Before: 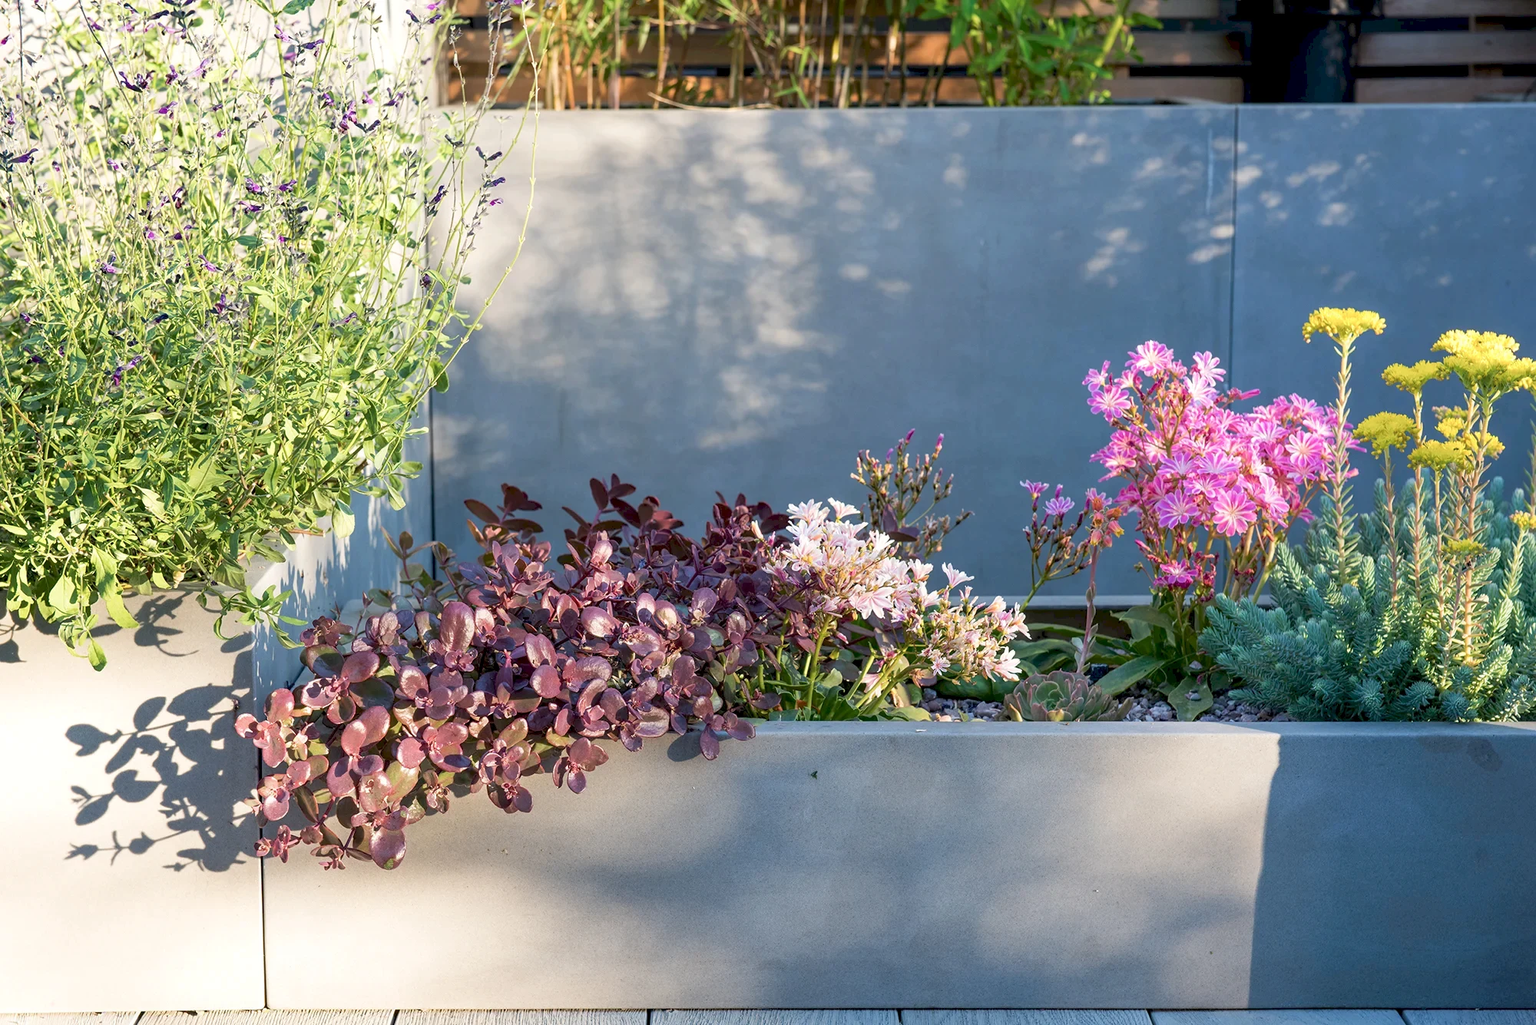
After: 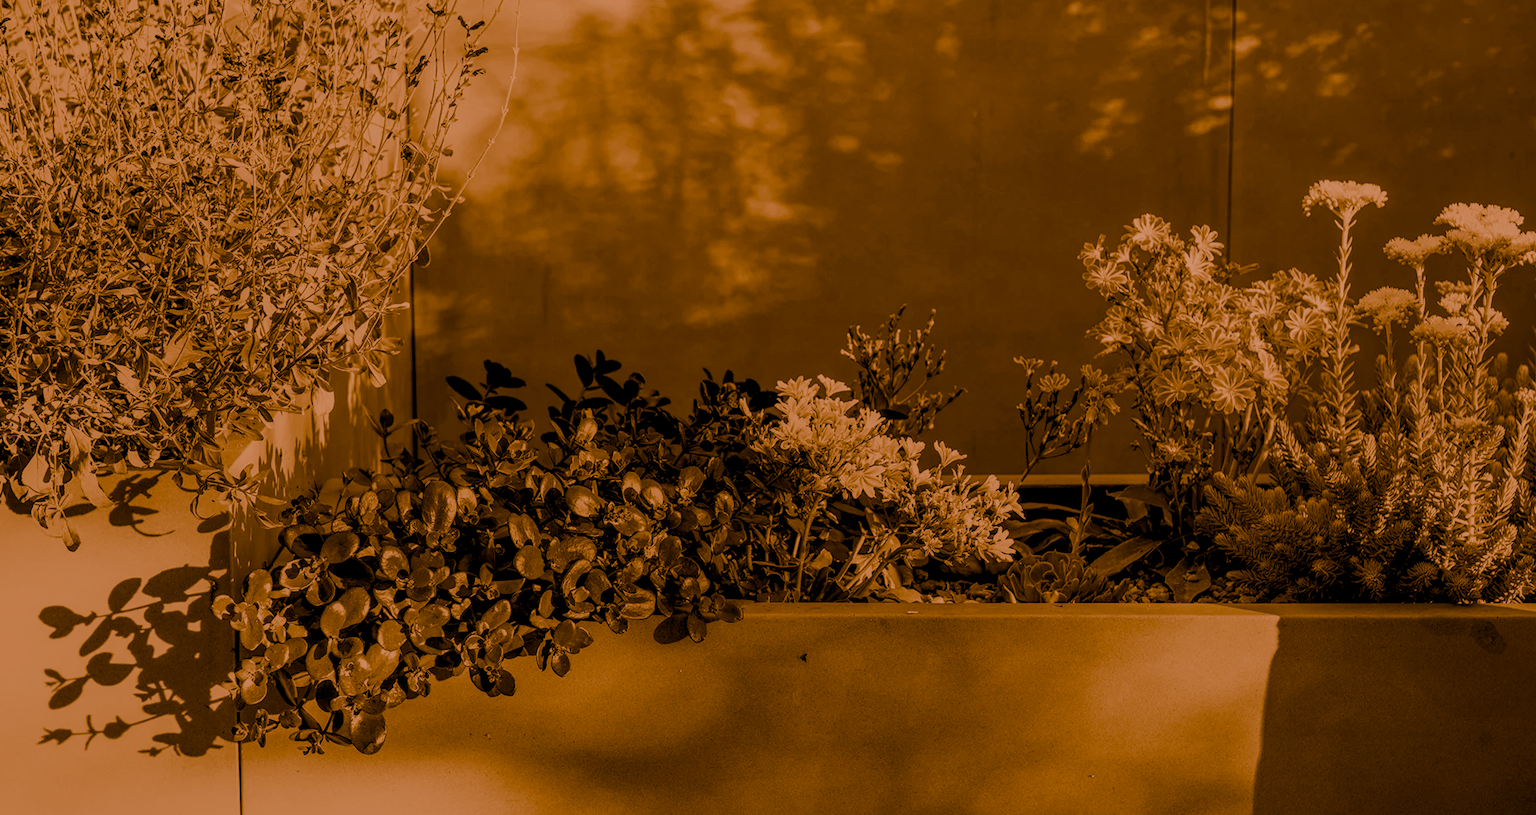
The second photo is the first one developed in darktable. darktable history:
crop and rotate: left 1.814%, top 12.818%, right 0.25%, bottom 9.225%
colorize: hue 194.4°, saturation 29%, source mix 61.75%, lightness 3.98%, version 1
exposure: black level correction 0.001, compensate highlight preservation false
filmic rgb: black relative exposure -12.8 EV, white relative exposure 2.8 EV, threshold 3 EV, target black luminance 0%, hardness 8.54, latitude 70.41%, contrast 1.133, shadows ↔ highlights balance -0.395%, color science v4 (2020), enable highlight reconstruction true
split-toning: shadows › hue 26°, shadows › saturation 0.92, highlights › hue 40°, highlights › saturation 0.92, balance -63, compress 0%
local contrast: detail 160%
